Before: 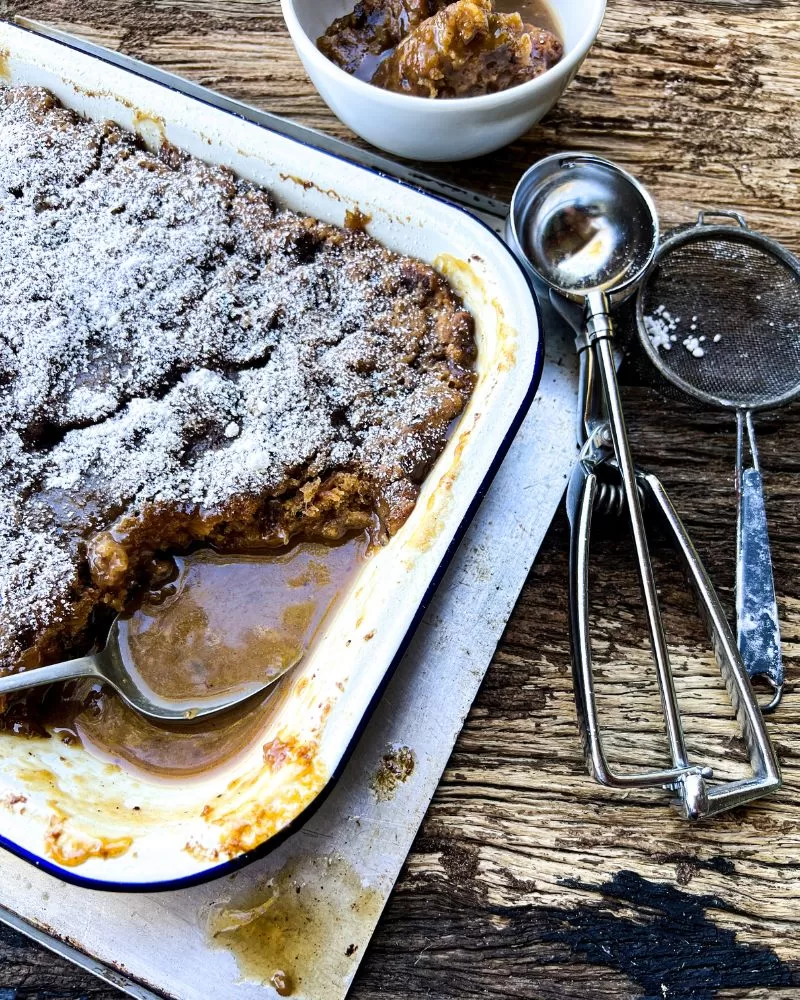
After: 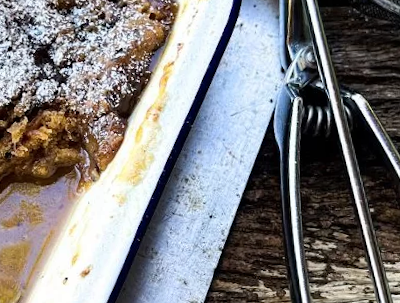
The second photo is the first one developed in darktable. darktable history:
crop: left 36.607%, top 34.735%, right 13.146%, bottom 30.611%
rotate and perspective: rotation -3.52°, crop left 0.036, crop right 0.964, crop top 0.081, crop bottom 0.919
color correction: saturation 0.99
